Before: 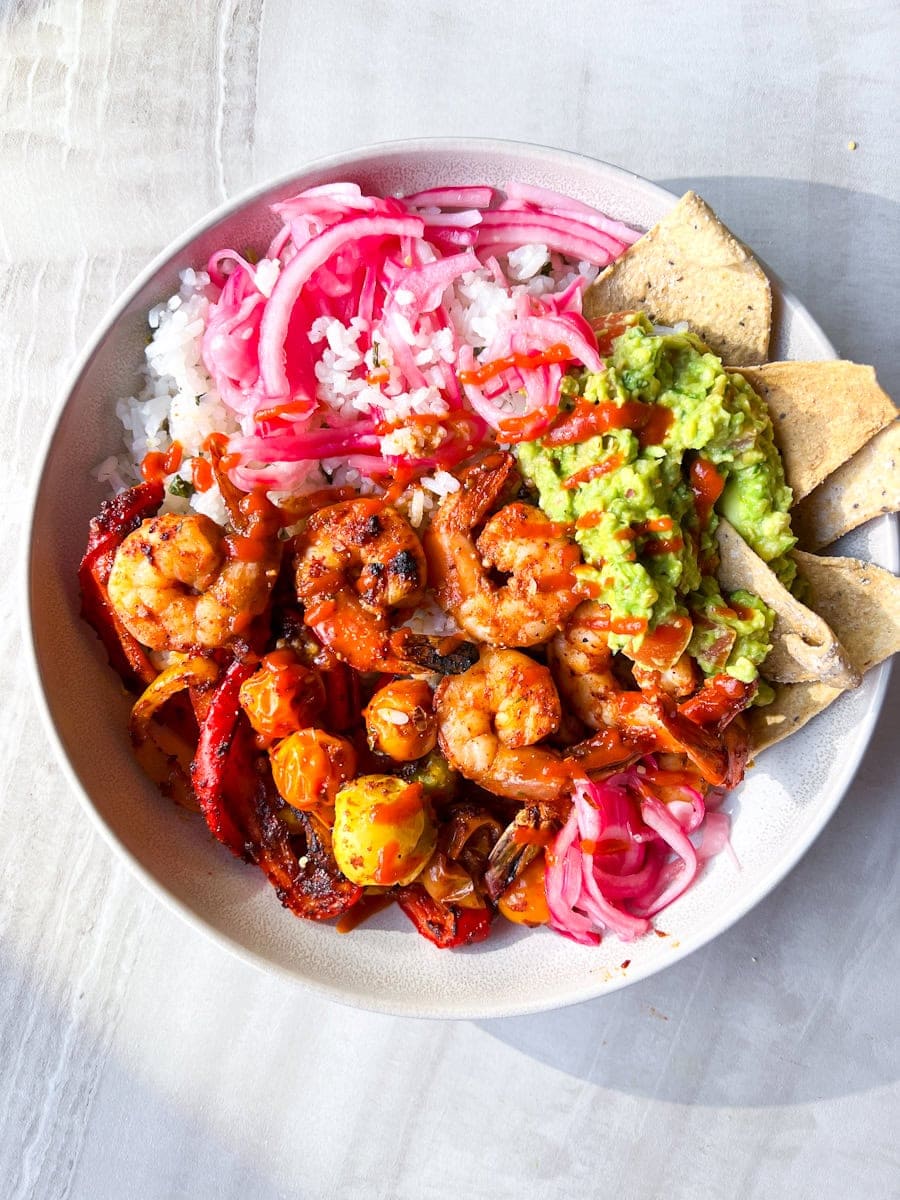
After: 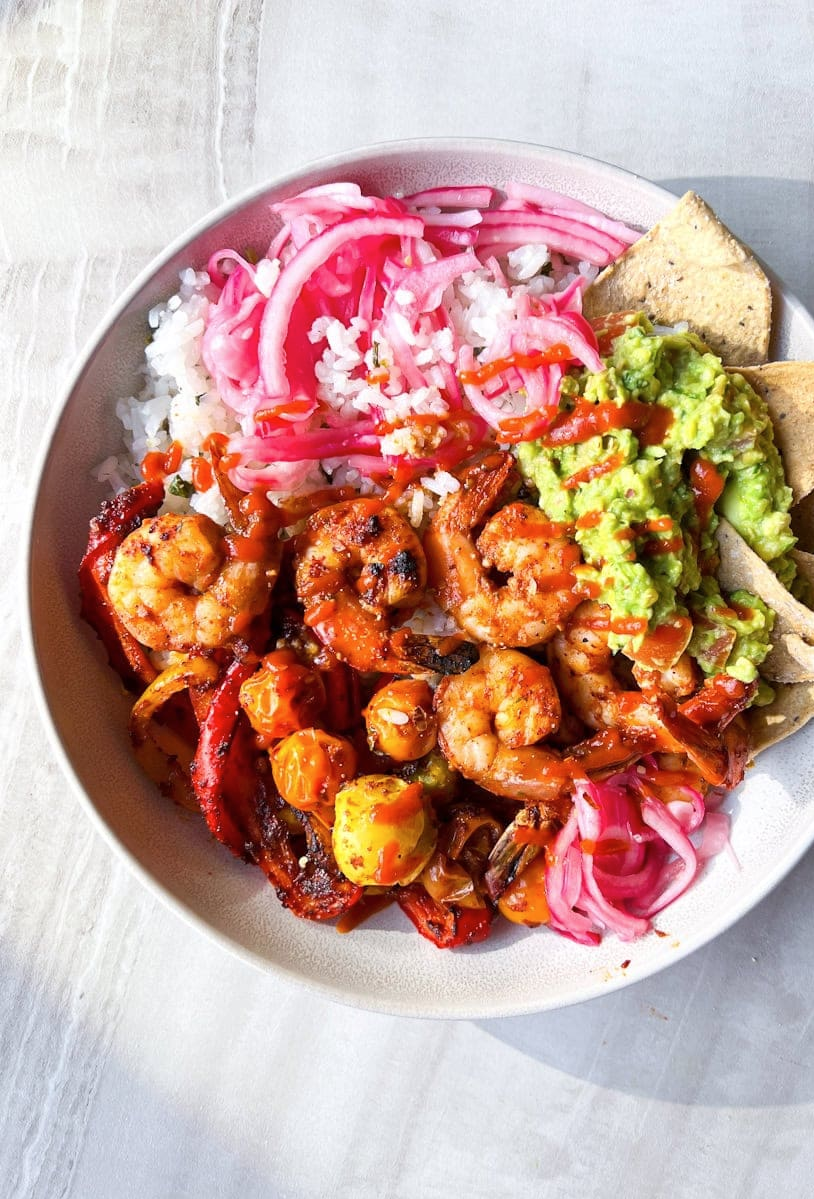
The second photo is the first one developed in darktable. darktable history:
crop: right 9.509%, bottom 0.031%
contrast brightness saturation: saturation -0.05
